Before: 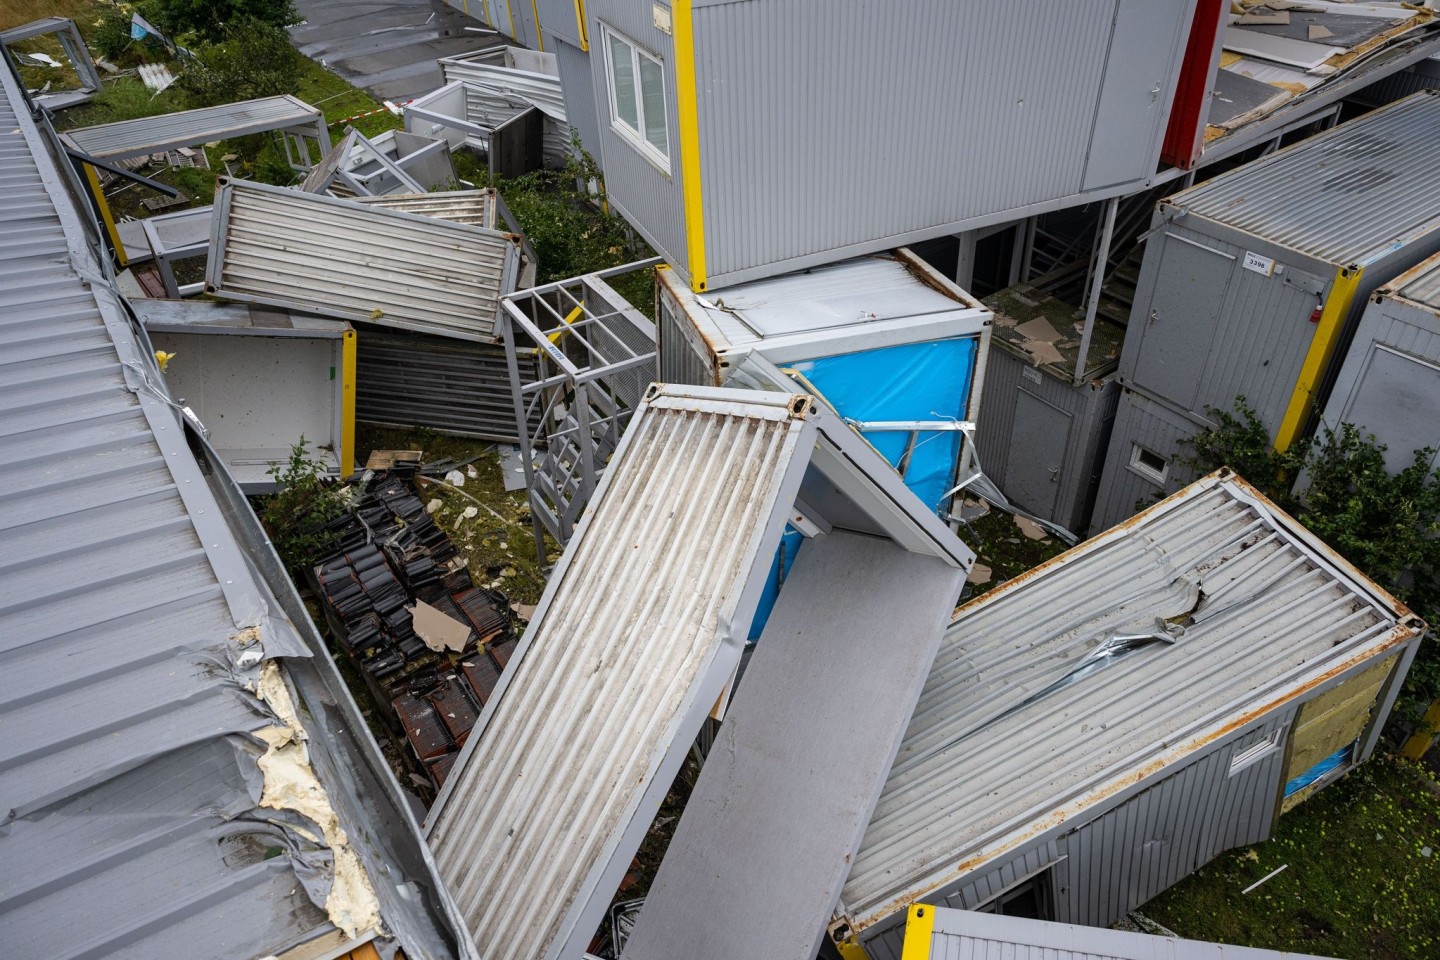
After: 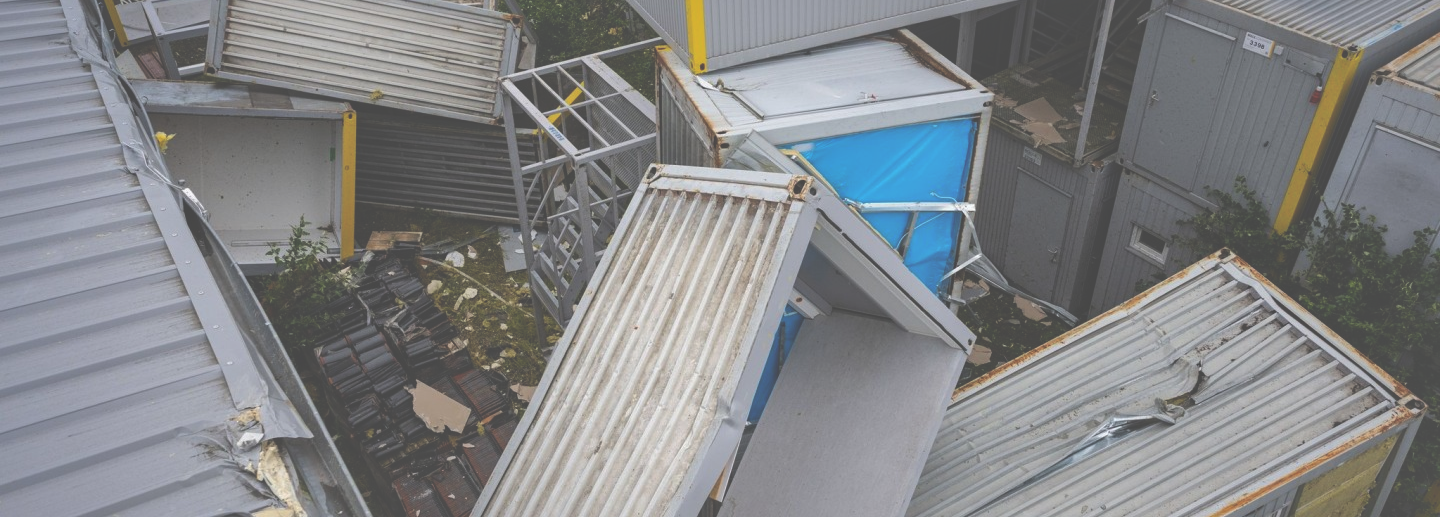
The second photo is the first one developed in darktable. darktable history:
sharpen: radius 2.934, amount 0.867, threshold 47.522
shadows and highlights: on, module defaults
exposure: black level correction -0.064, exposure -0.05 EV, compensate highlight preservation false
crop and rotate: top 22.849%, bottom 23.281%
